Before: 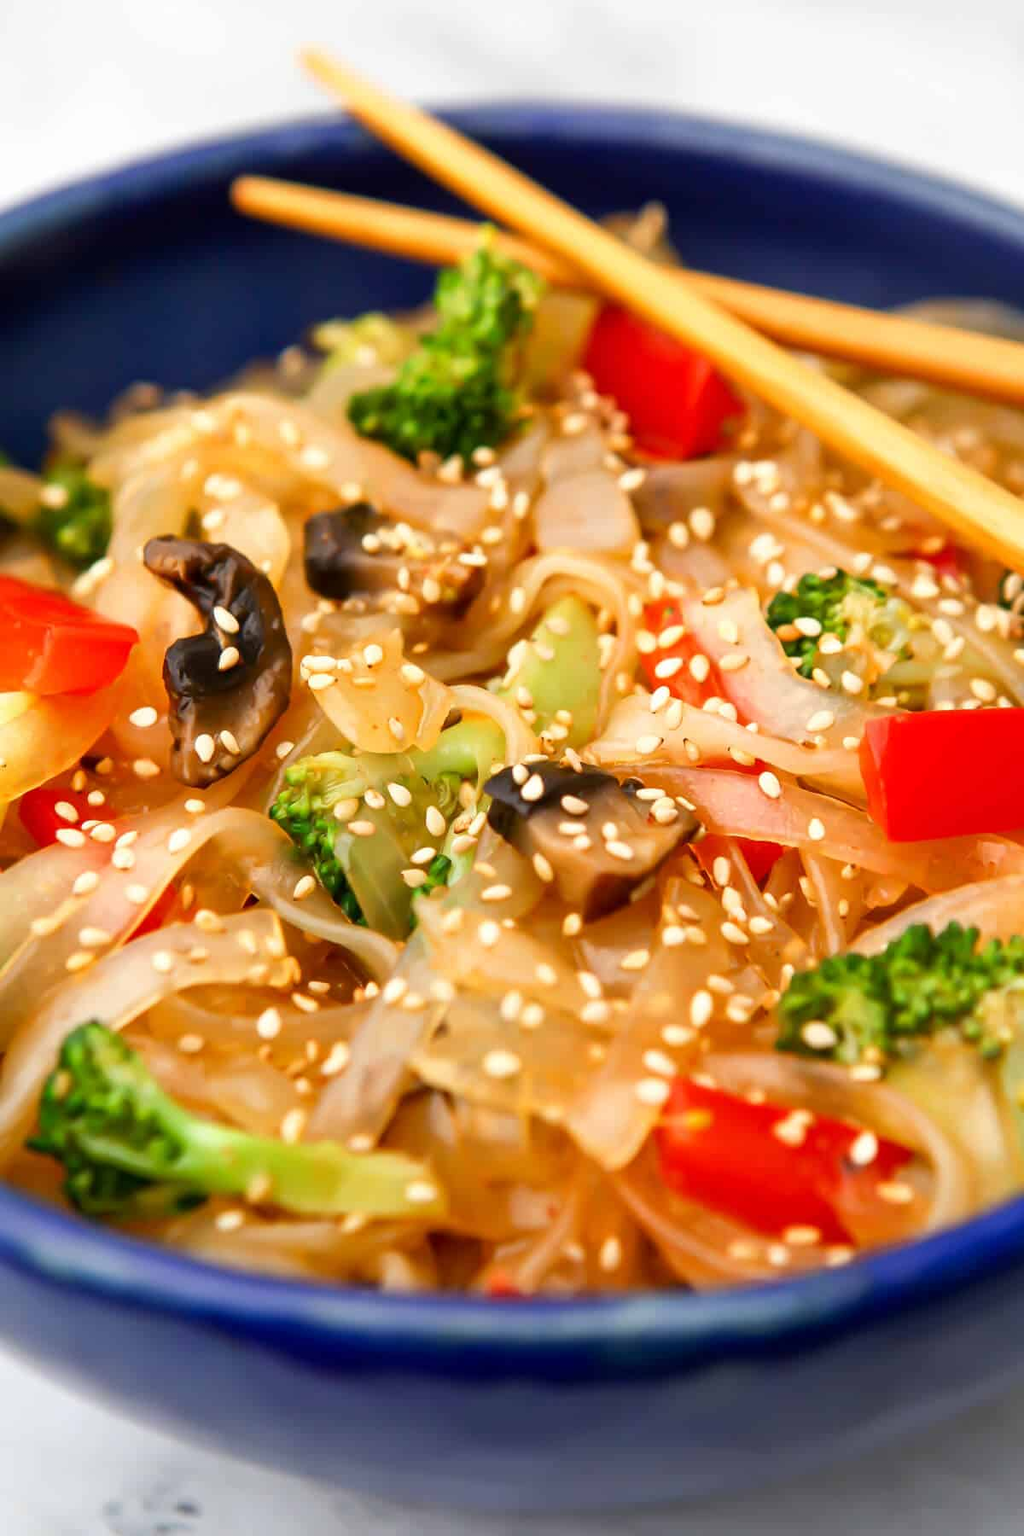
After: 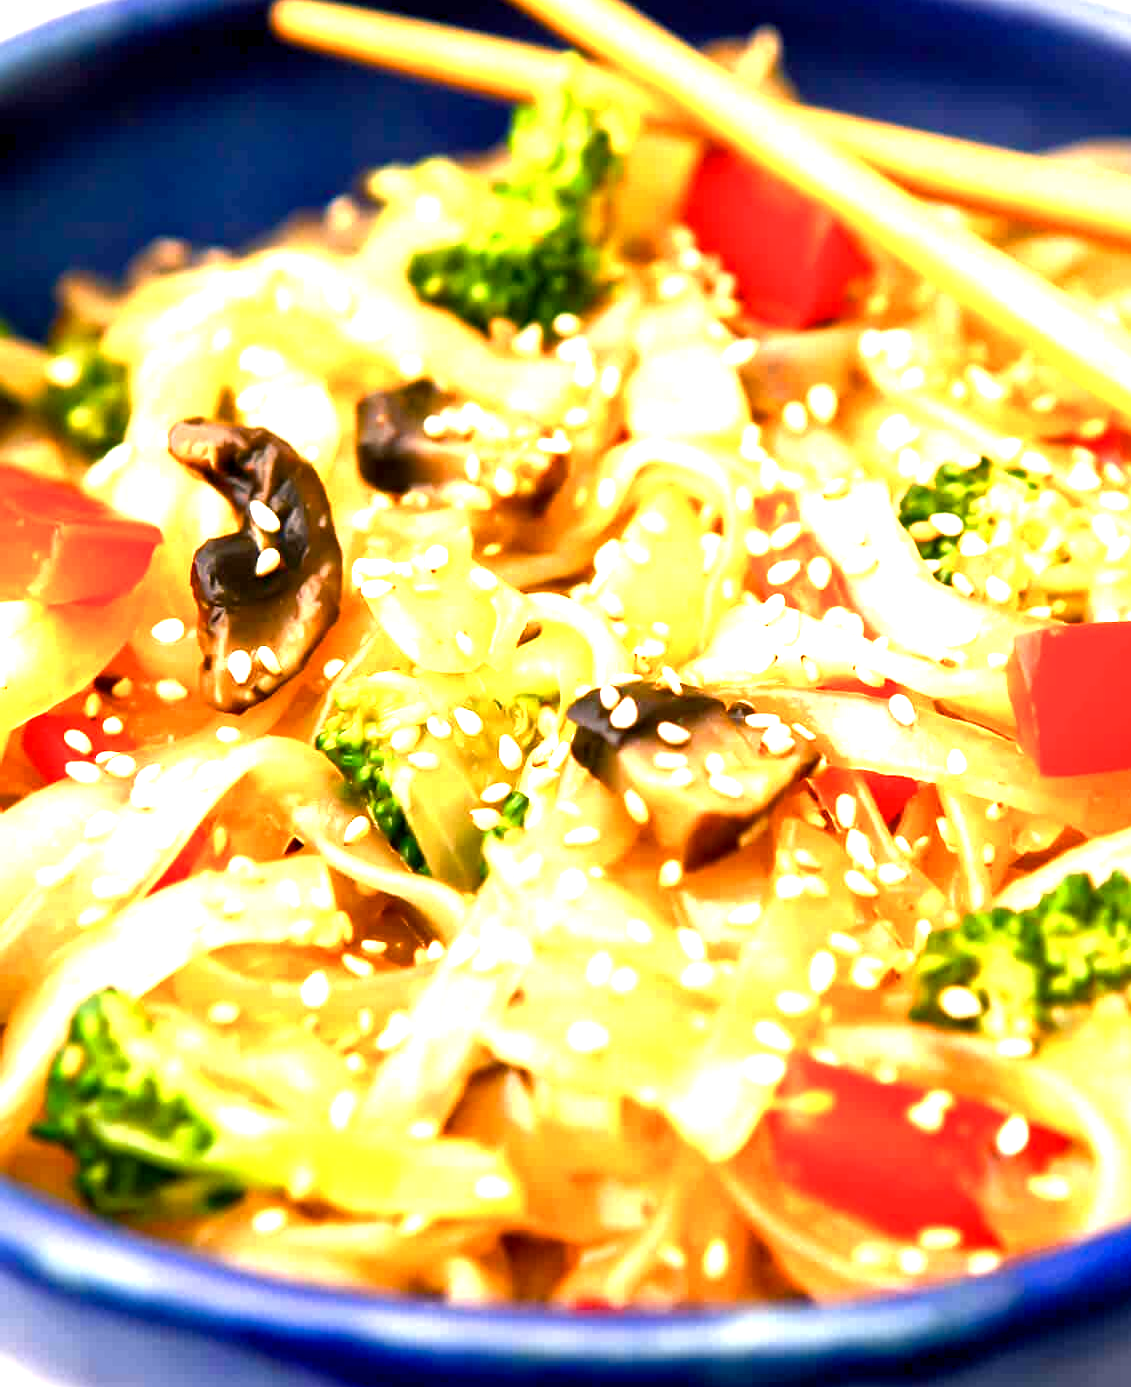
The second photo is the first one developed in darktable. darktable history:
color balance rgb: shadows lift › chroma 2%, shadows lift › hue 185.64°, power › luminance 1.48%, highlights gain › chroma 3%, highlights gain › hue 54.51°, global offset › luminance -0.4%, perceptual saturation grading › highlights -18.47%, perceptual saturation grading › mid-tones 6.62%, perceptual saturation grading › shadows 28.22%, perceptual brilliance grading › highlights 15.68%, perceptual brilliance grading › shadows -14.29%, global vibrance 25.96%, contrast 6.45%
crop and rotate: angle 0.03°, top 11.643%, right 5.651%, bottom 11.189%
exposure: black level correction 0, exposure 1.1 EV, compensate exposure bias true, compensate highlight preservation false
